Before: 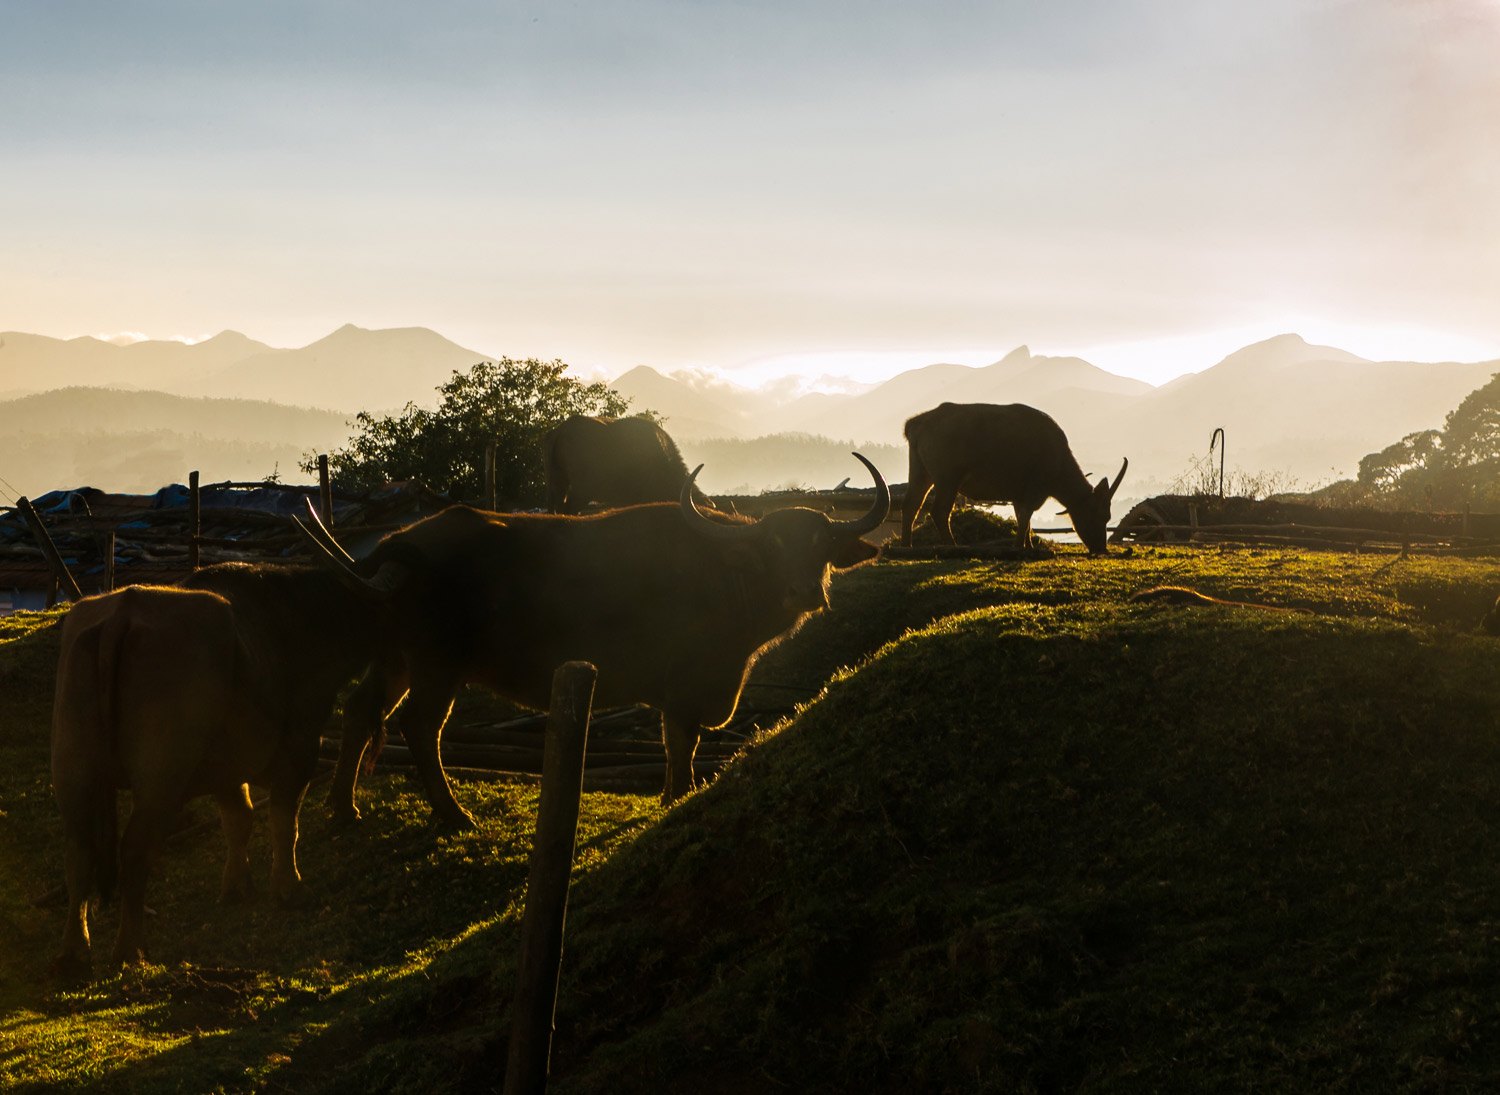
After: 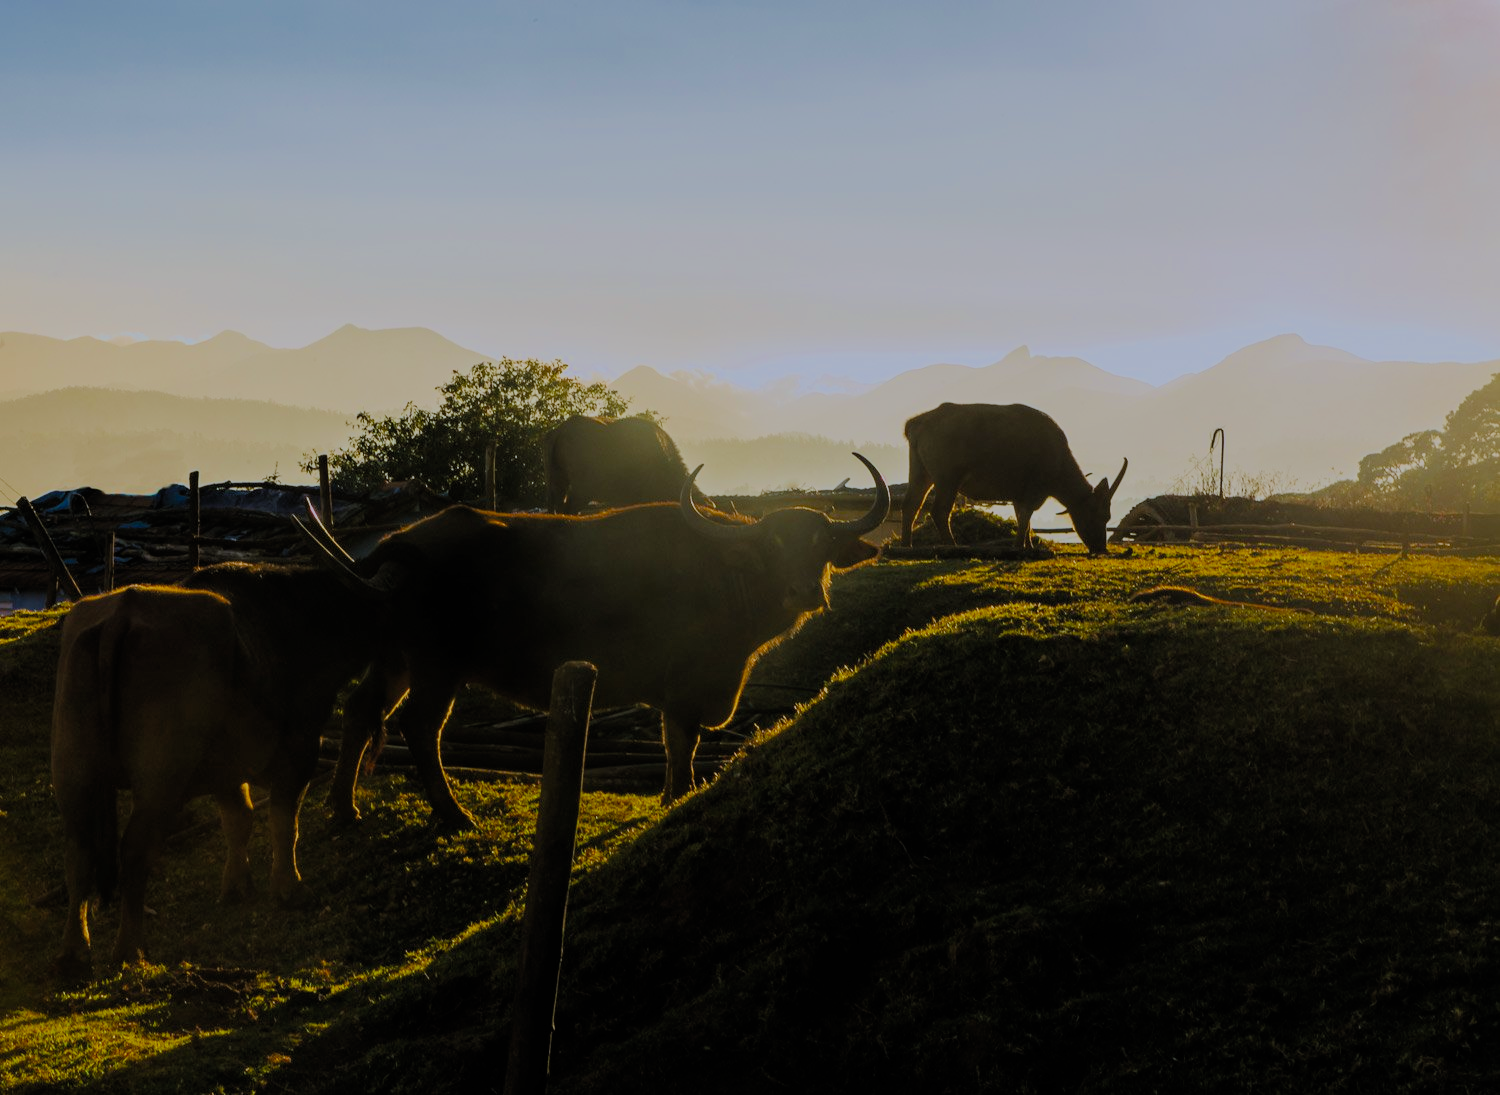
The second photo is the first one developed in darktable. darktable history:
color balance rgb: on, module defaults
white balance: red 0.954, blue 1.079
velvia: strength 15%
filmic rgb: white relative exposure 8 EV, threshold 3 EV, hardness 2.44, latitude 10.07%, contrast 0.72, highlights saturation mix 10%, shadows ↔ highlights balance 1.38%, color science v4 (2020), enable highlight reconstruction true
